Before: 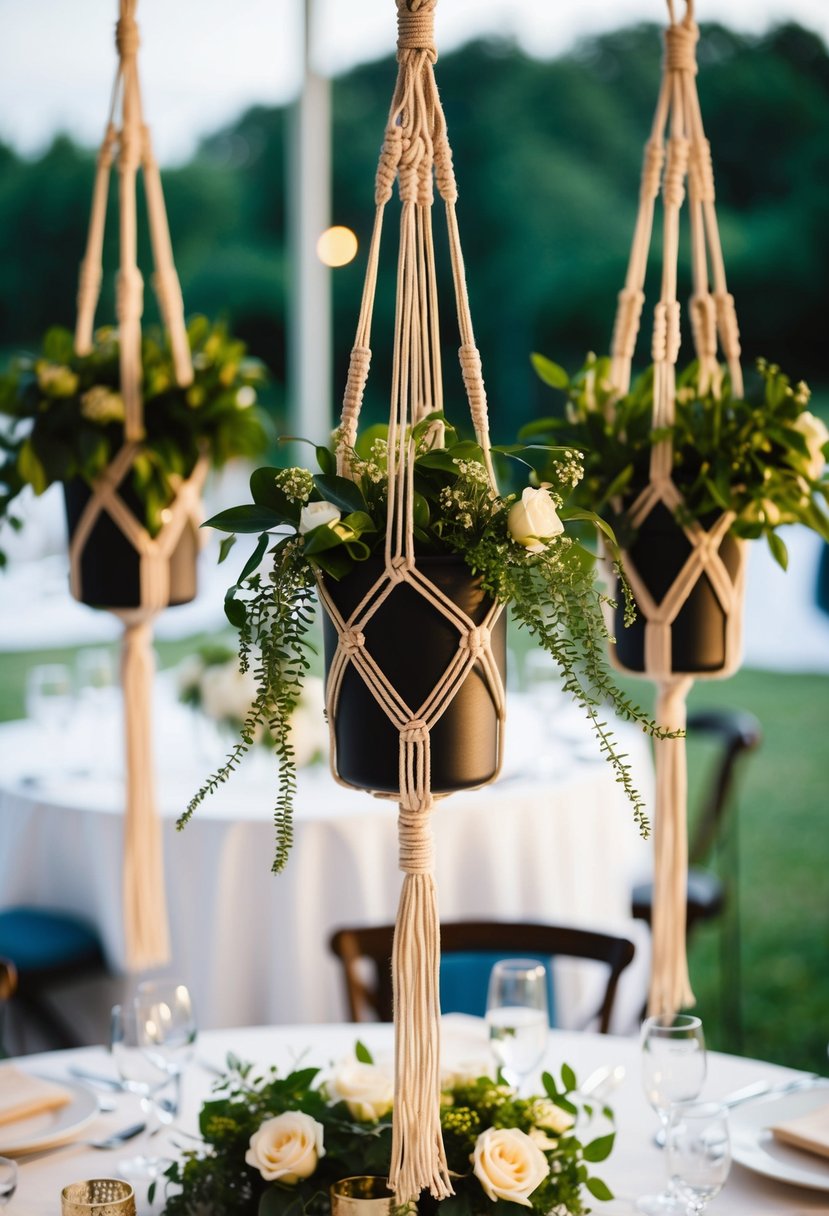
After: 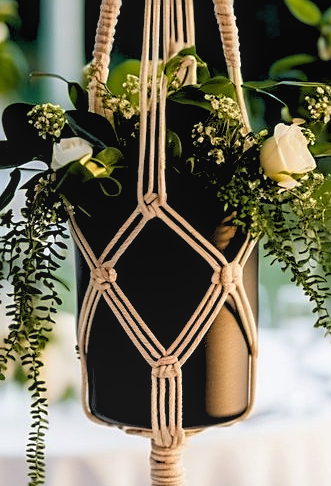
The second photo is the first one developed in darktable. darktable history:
local contrast: detail 110%
crop: left 30%, top 30%, right 30%, bottom 30%
rgb levels: levels [[0.029, 0.461, 0.922], [0, 0.5, 1], [0, 0.5, 1]]
sharpen: on, module defaults
